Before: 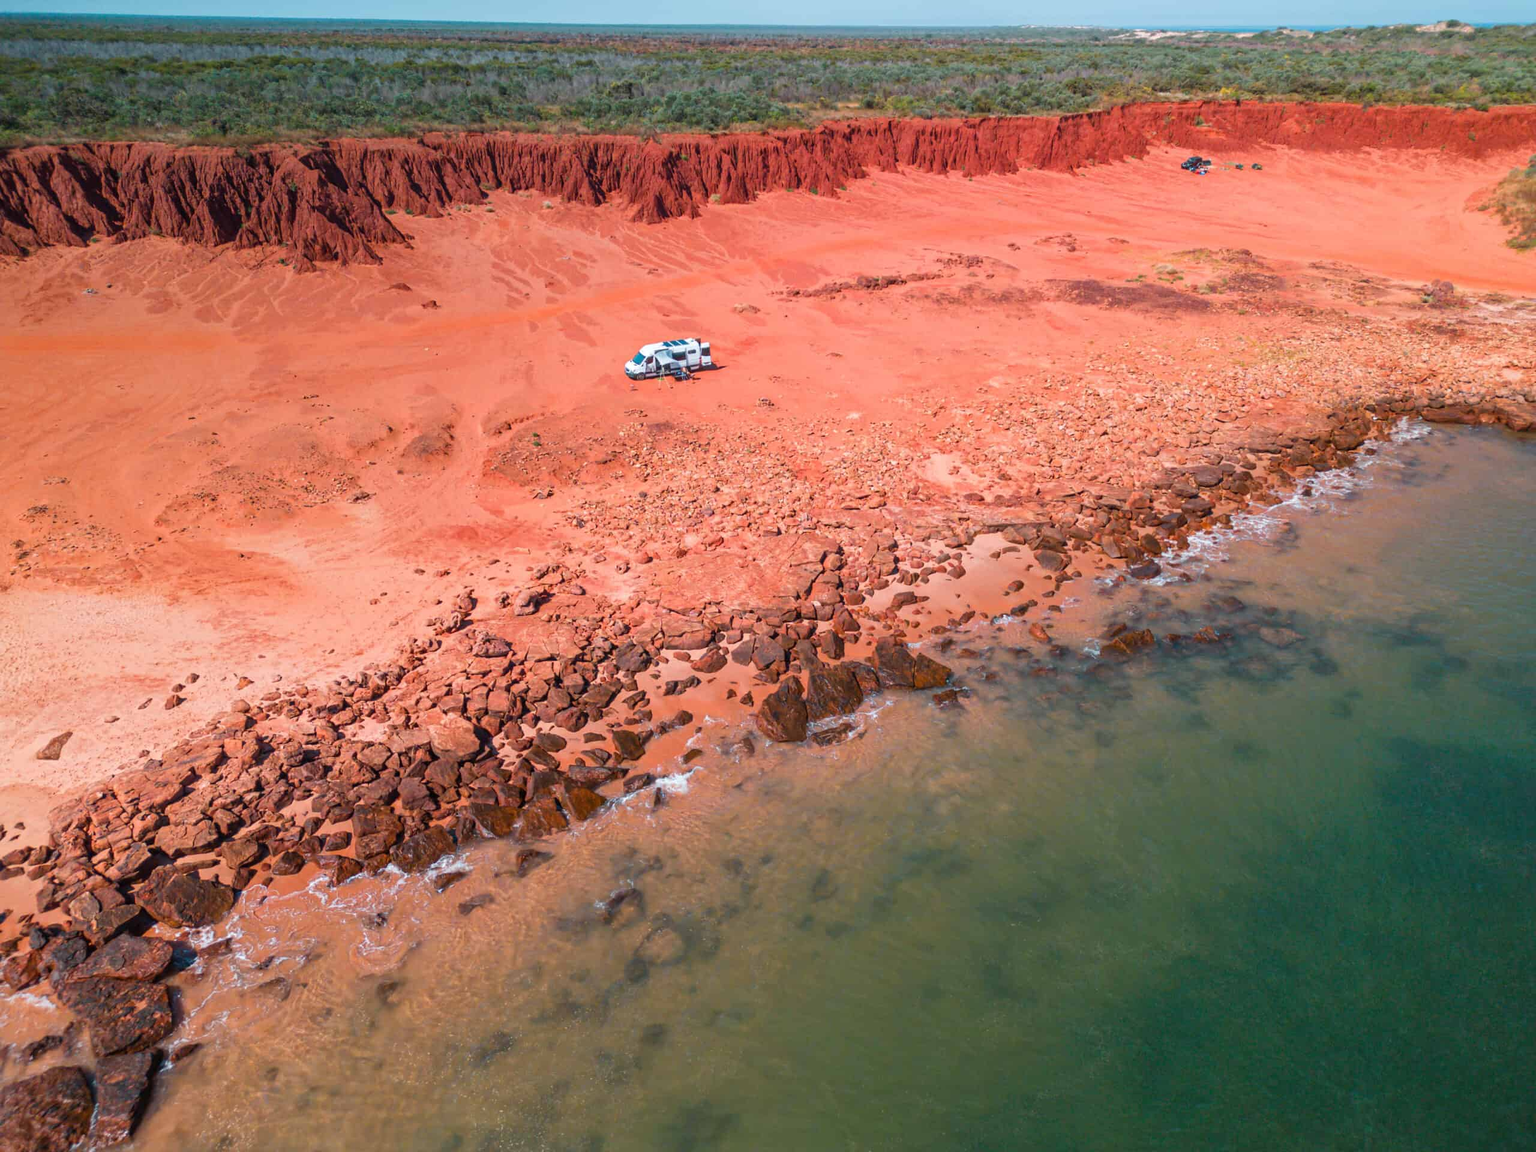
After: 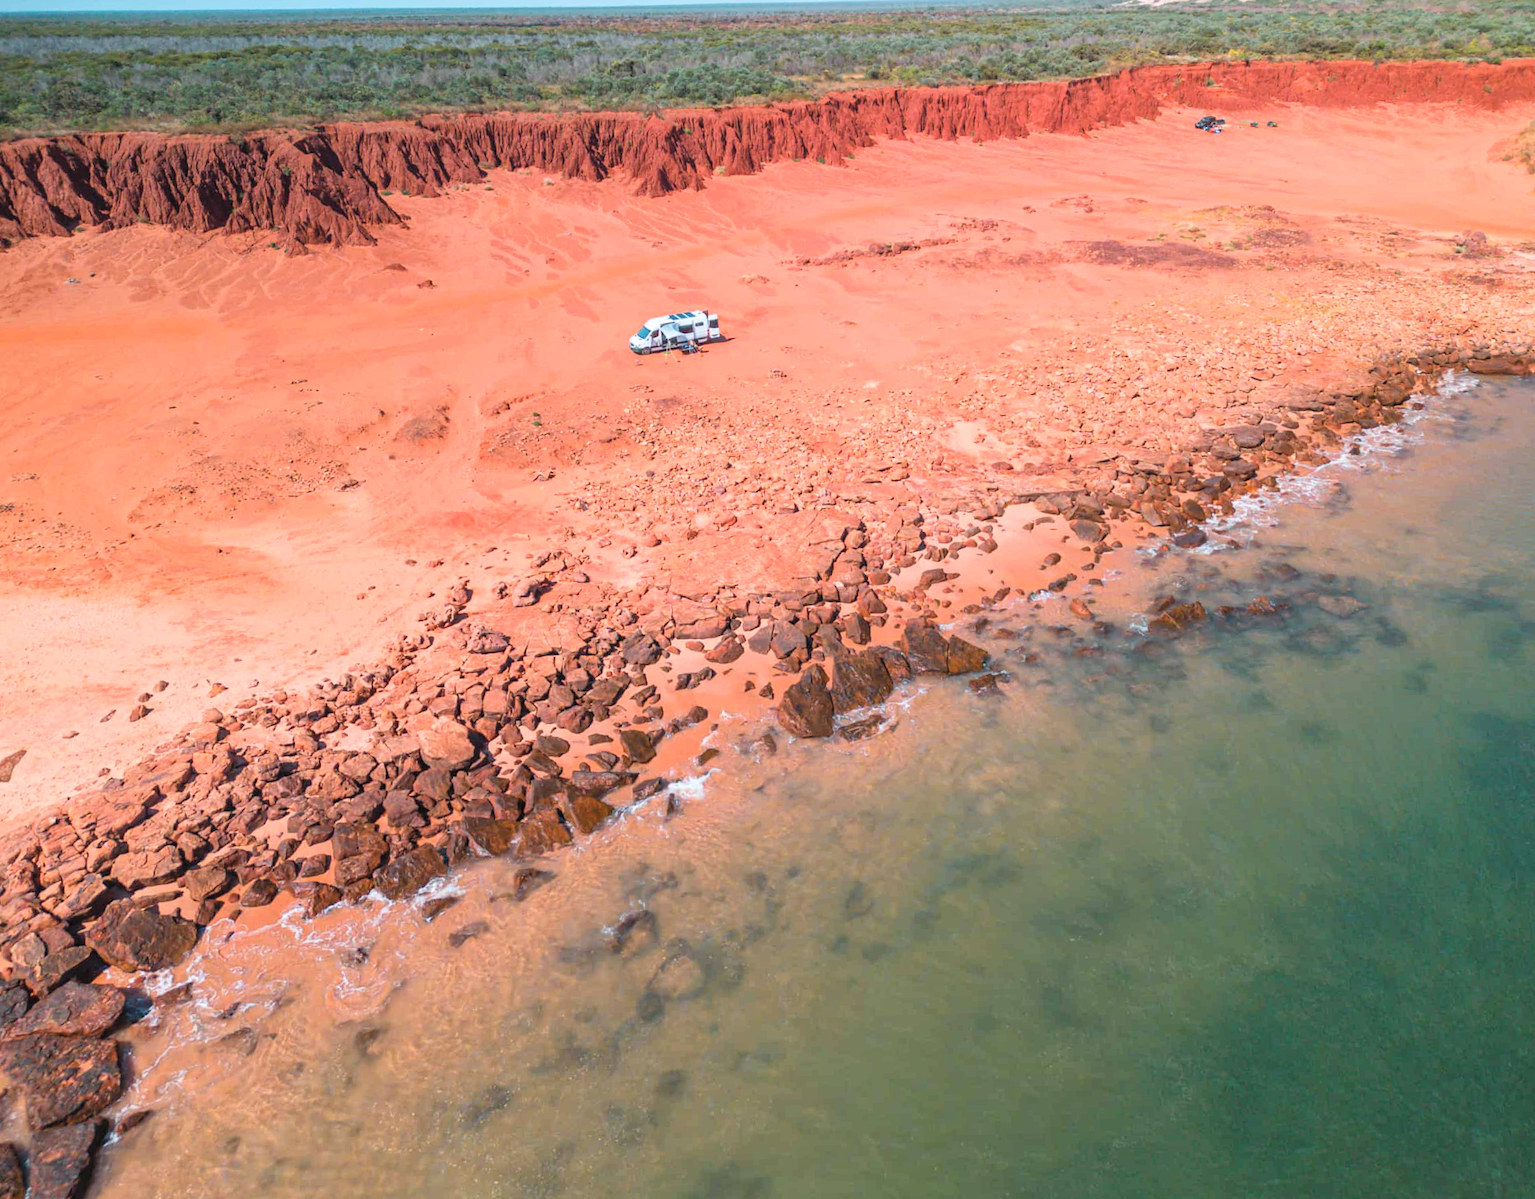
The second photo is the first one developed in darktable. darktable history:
contrast brightness saturation: contrast 0.14, brightness 0.21
rotate and perspective: rotation -1.68°, lens shift (vertical) -0.146, crop left 0.049, crop right 0.912, crop top 0.032, crop bottom 0.96
